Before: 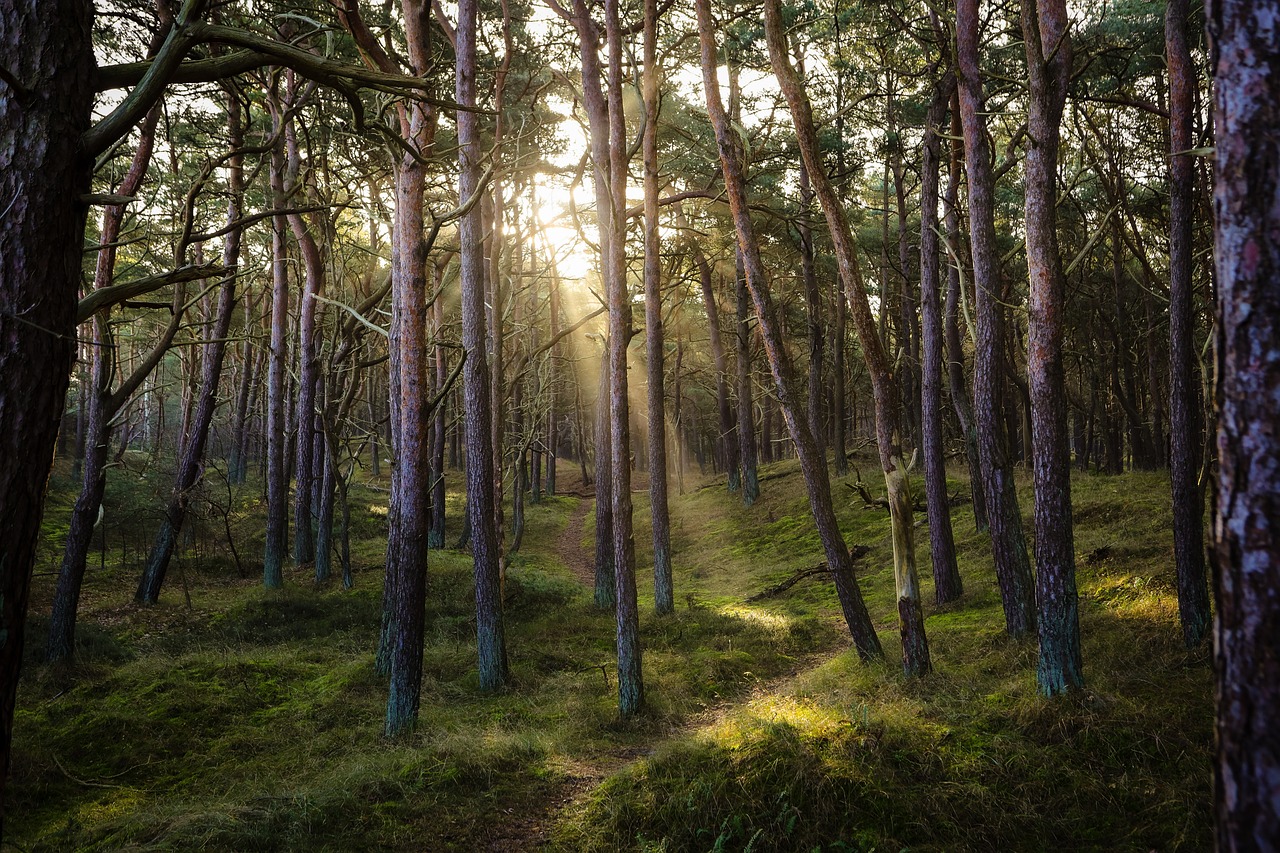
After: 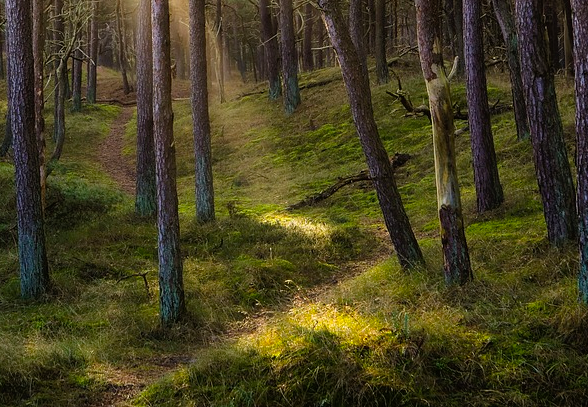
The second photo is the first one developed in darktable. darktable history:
tone equalizer: -8 EV -0.566 EV, edges refinement/feathering 500, mask exposure compensation -1.57 EV, preserve details no
crop: left 35.921%, top 46.034%, right 18.091%, bottom 6.213%
